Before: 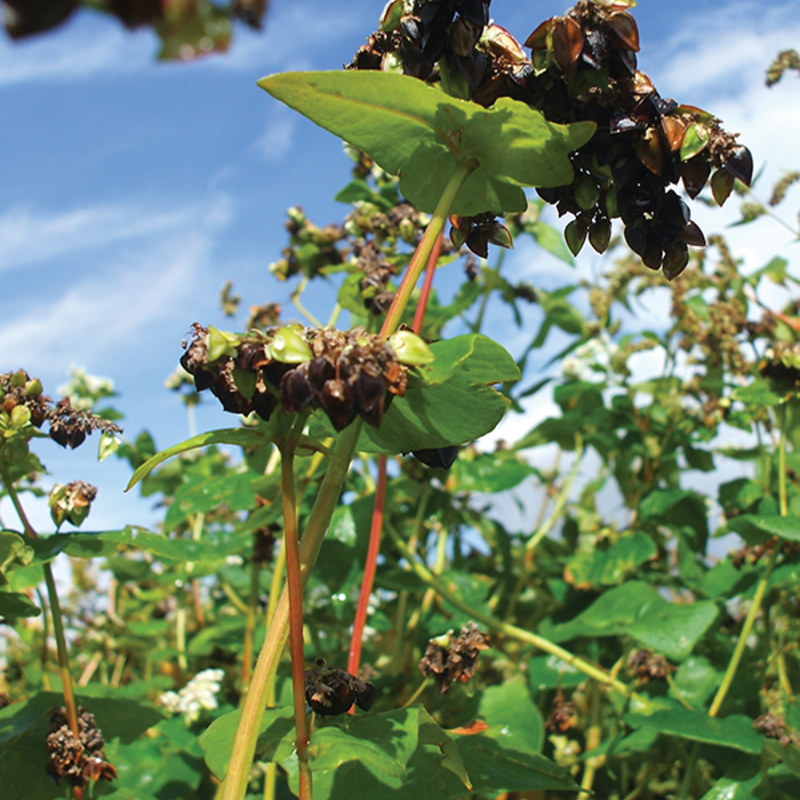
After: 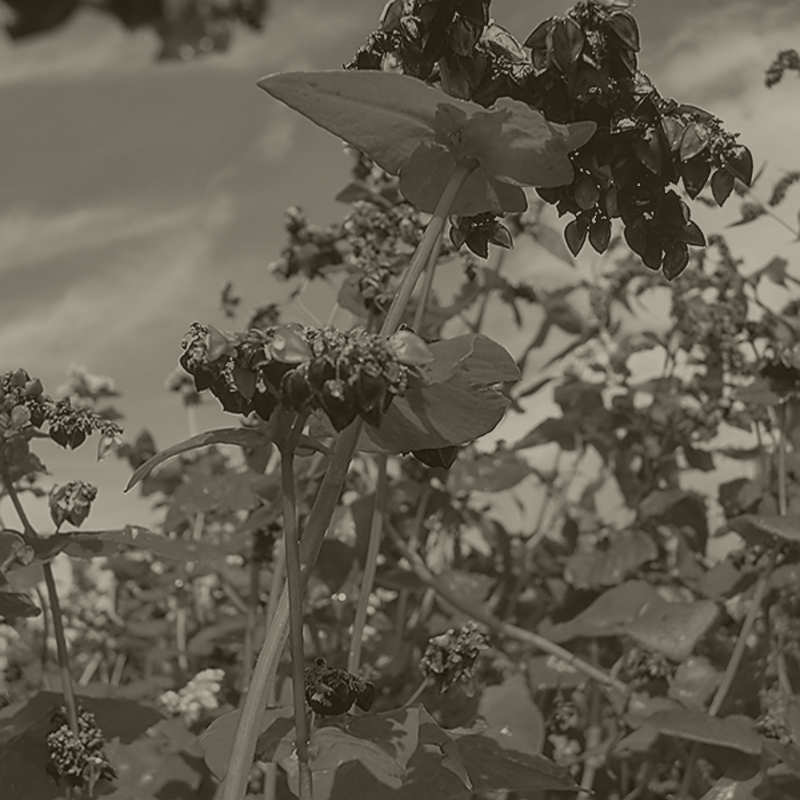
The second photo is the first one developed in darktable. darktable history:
local contrast: on, module defaults
sharpen: radius 1.4, amount 1.25, threshold 0.7
color zones: curves: ch0 [(0, 0.48) (0.209, 0.398) (0.305, 0.332) (0.429, 0.493) (0.571, 0.5) (0.714, 0.5) (0.857, 0.5) (1, 0.48)]; ch1 [(0, 0.736) (0.143, 0.625) (0.225, 0.371) (0.429, 0.256) (0.571, 0.241) (0.714, 0.213) (0.857, 0.48) (1, 0.736)]; ch2 [(0, 0.448) (0.143, 0.498) (0.286, 0.5) (0.429, 0.5) (0.571, 0.5) (0.714, 0.5) (0.857, 0.5) (1, 0.448)]
white balance: red 1, blue 1
colorize: hue 41.44°, saturation 22%, source mix 60%, lightness 10.61%
shadows and highlights: low approximation 0.01, soften with gaussian
